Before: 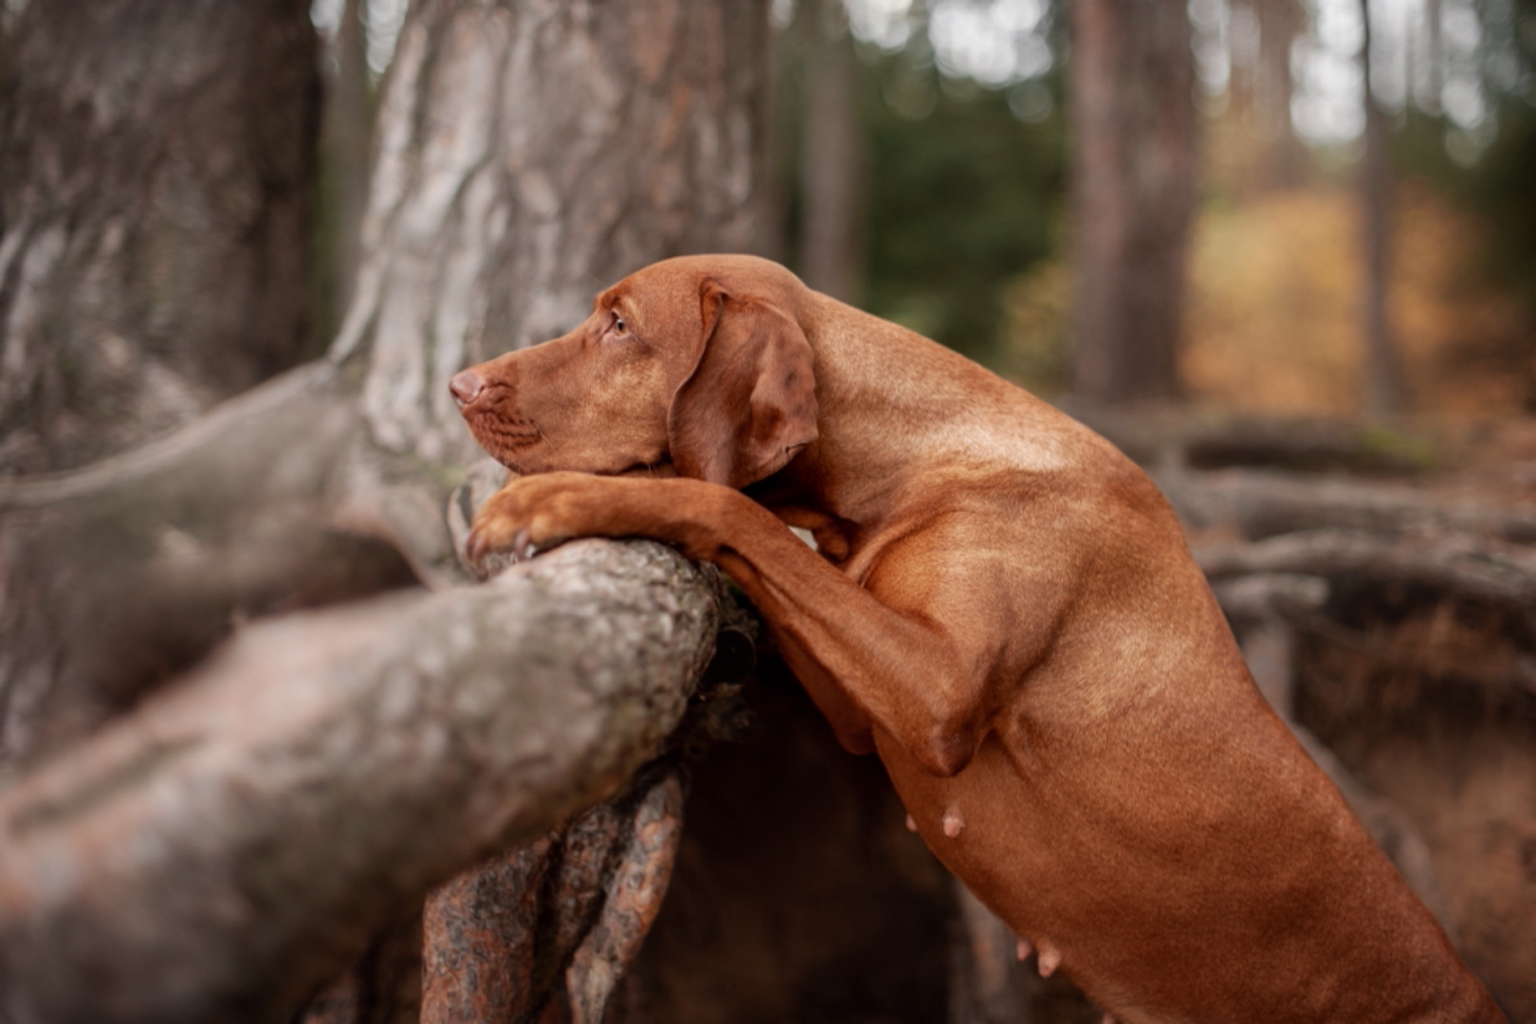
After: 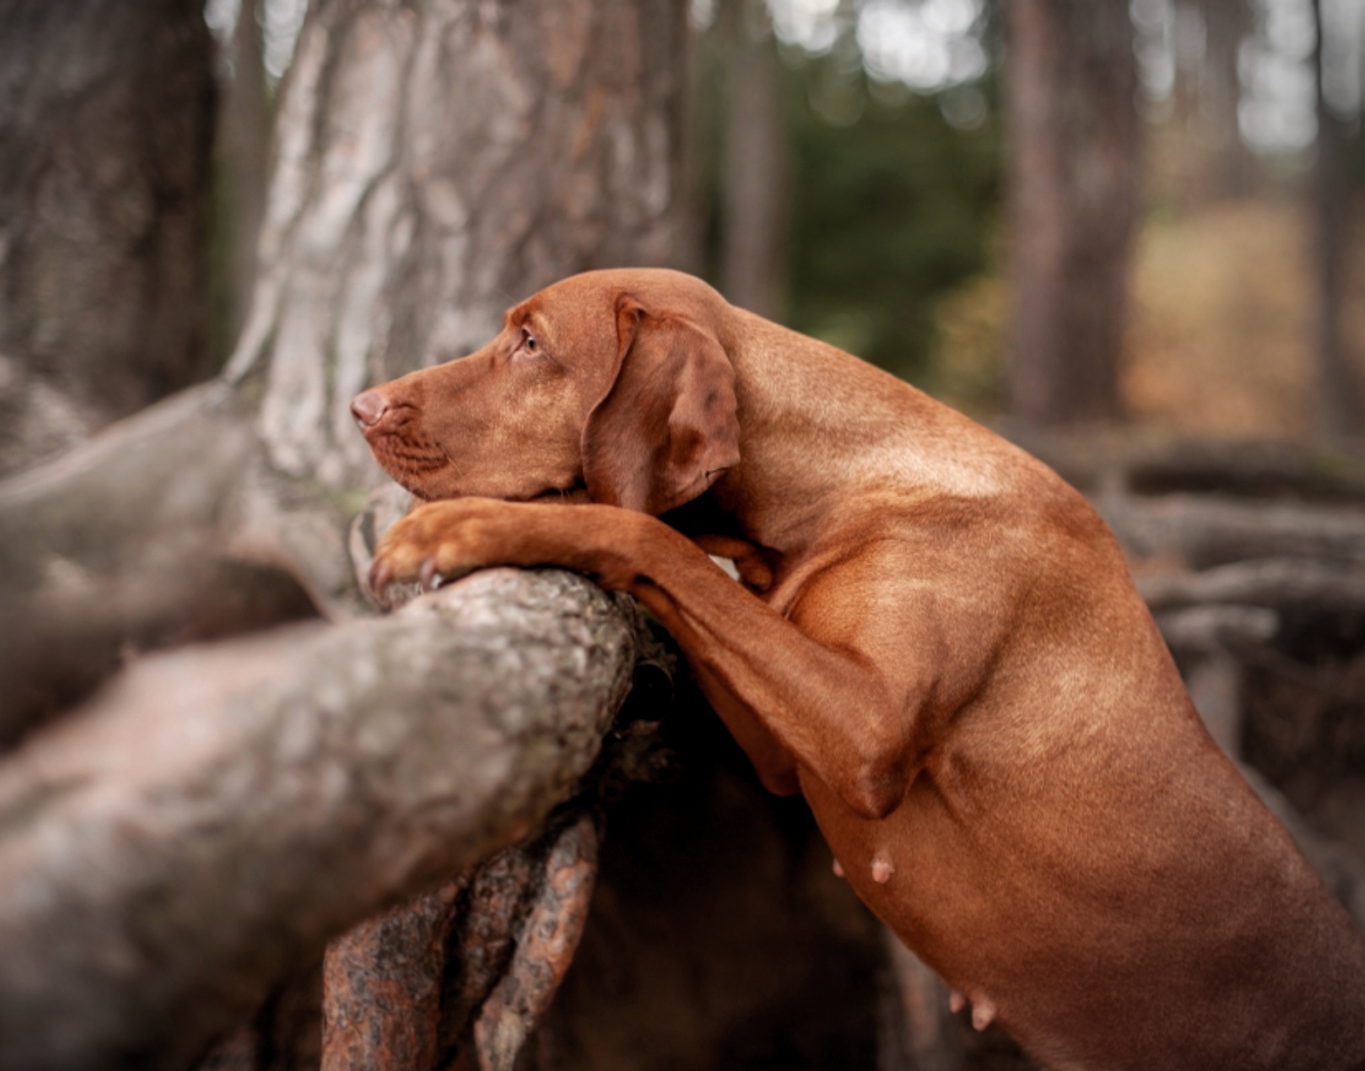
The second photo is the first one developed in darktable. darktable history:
vignetting: center (-0.146, 0.014)
levels: levels [0.016, 0.484, 0.953]
crop: left 7.643%, right 7.787%
